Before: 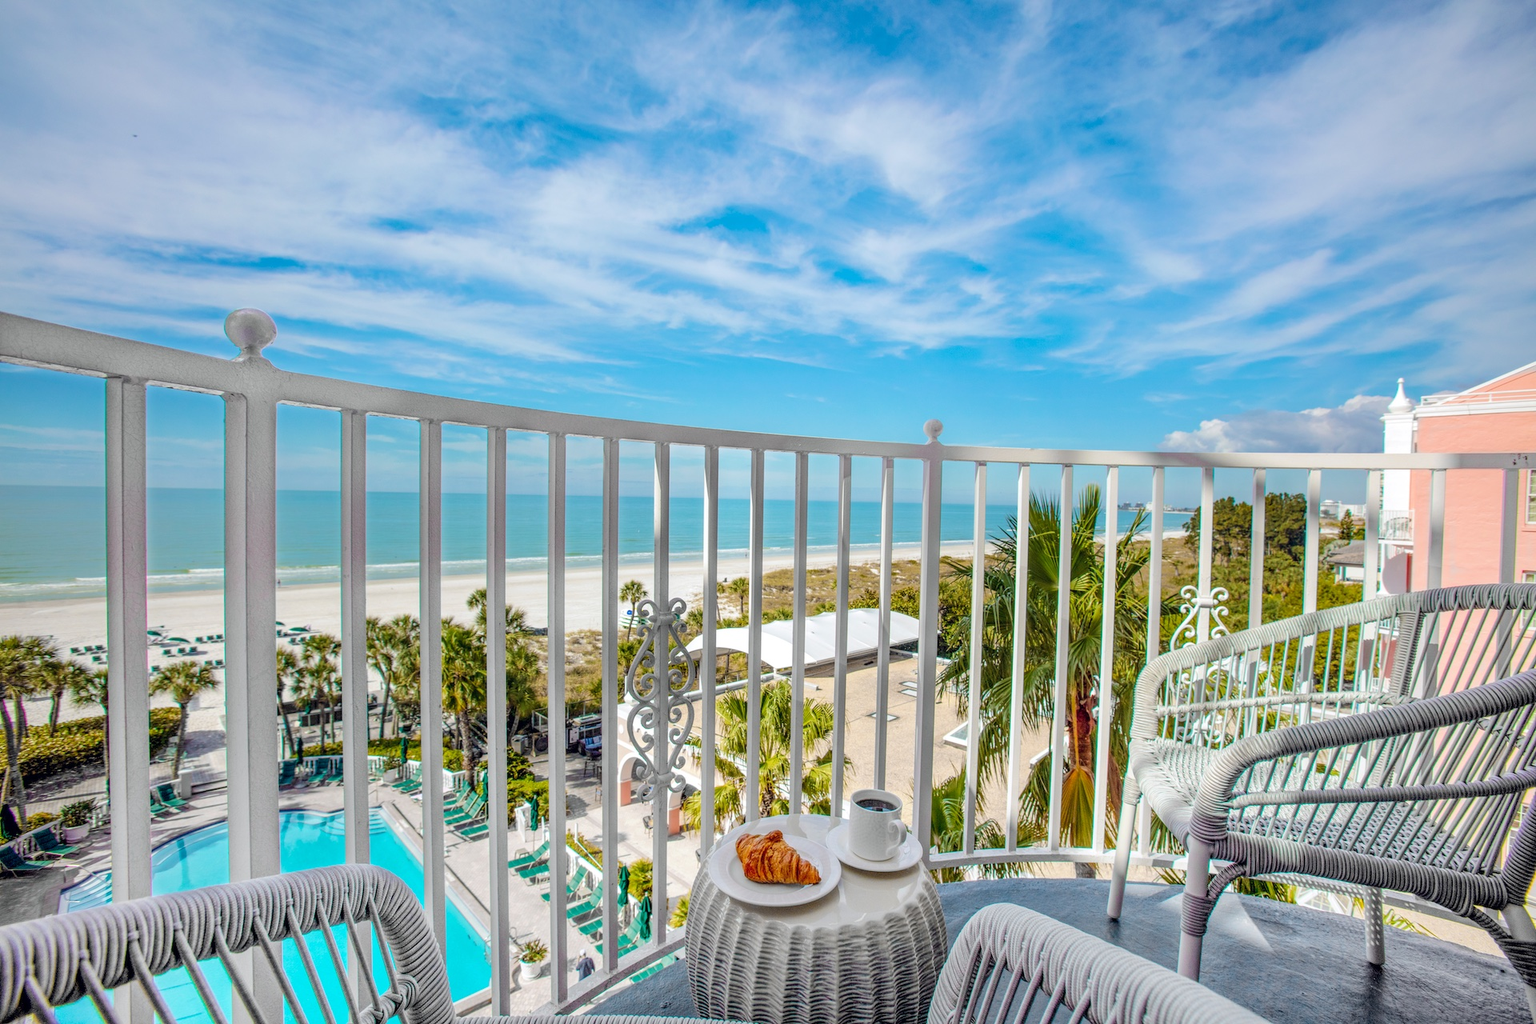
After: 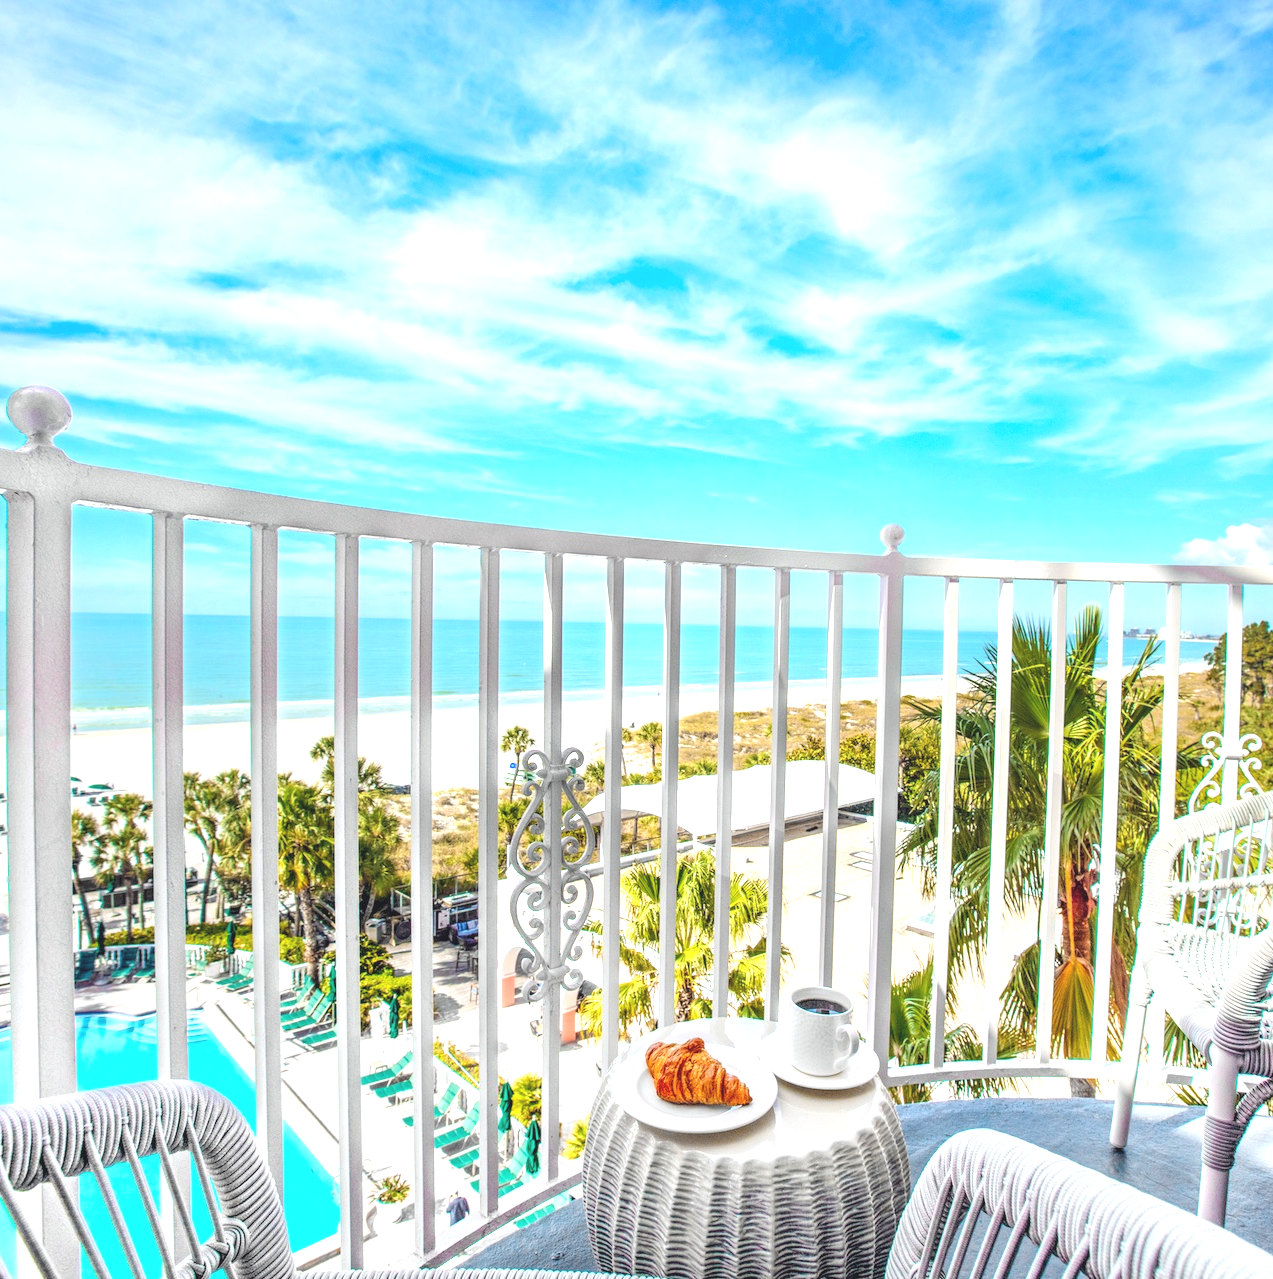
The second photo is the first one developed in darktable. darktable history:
crop and rotate: left 14.317%, right 19.379%
exposure: black level correction -0.006, exposure 1 EV, compensate highlight preservation false
